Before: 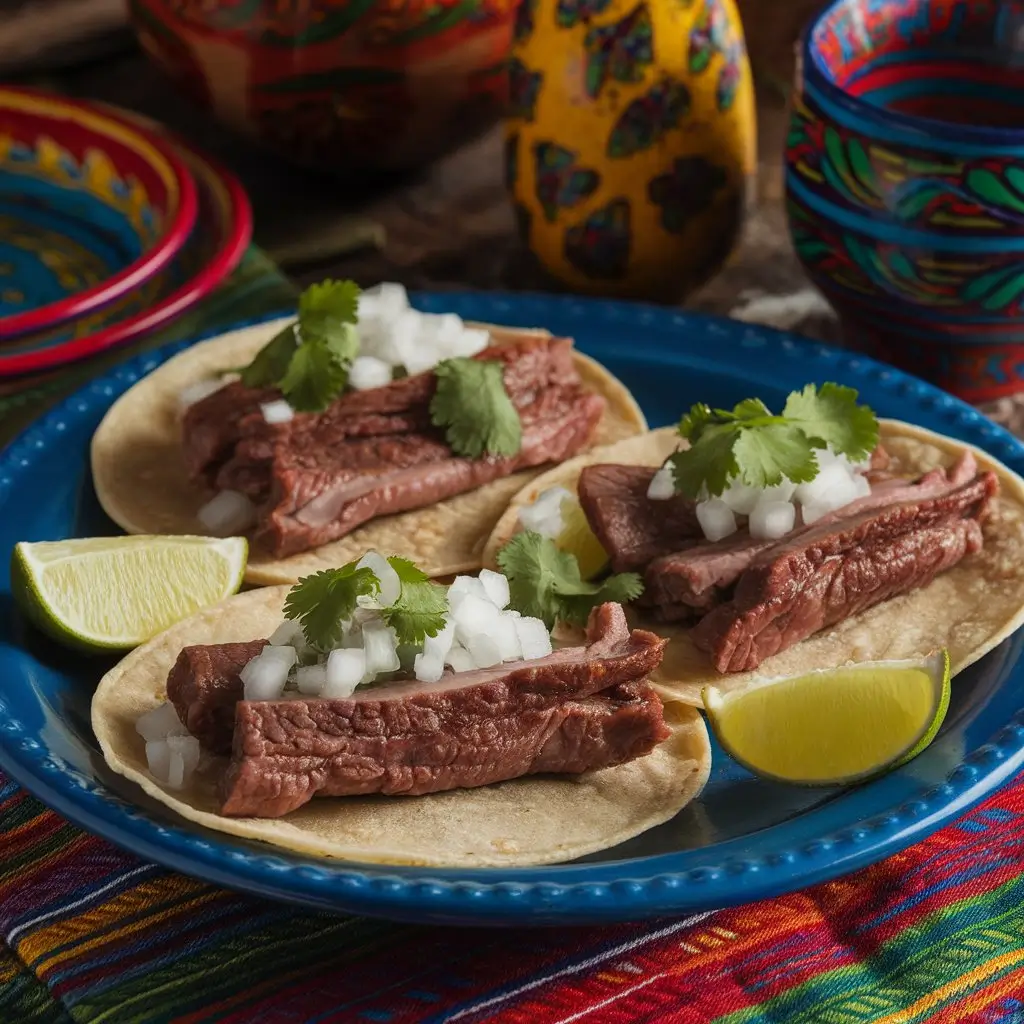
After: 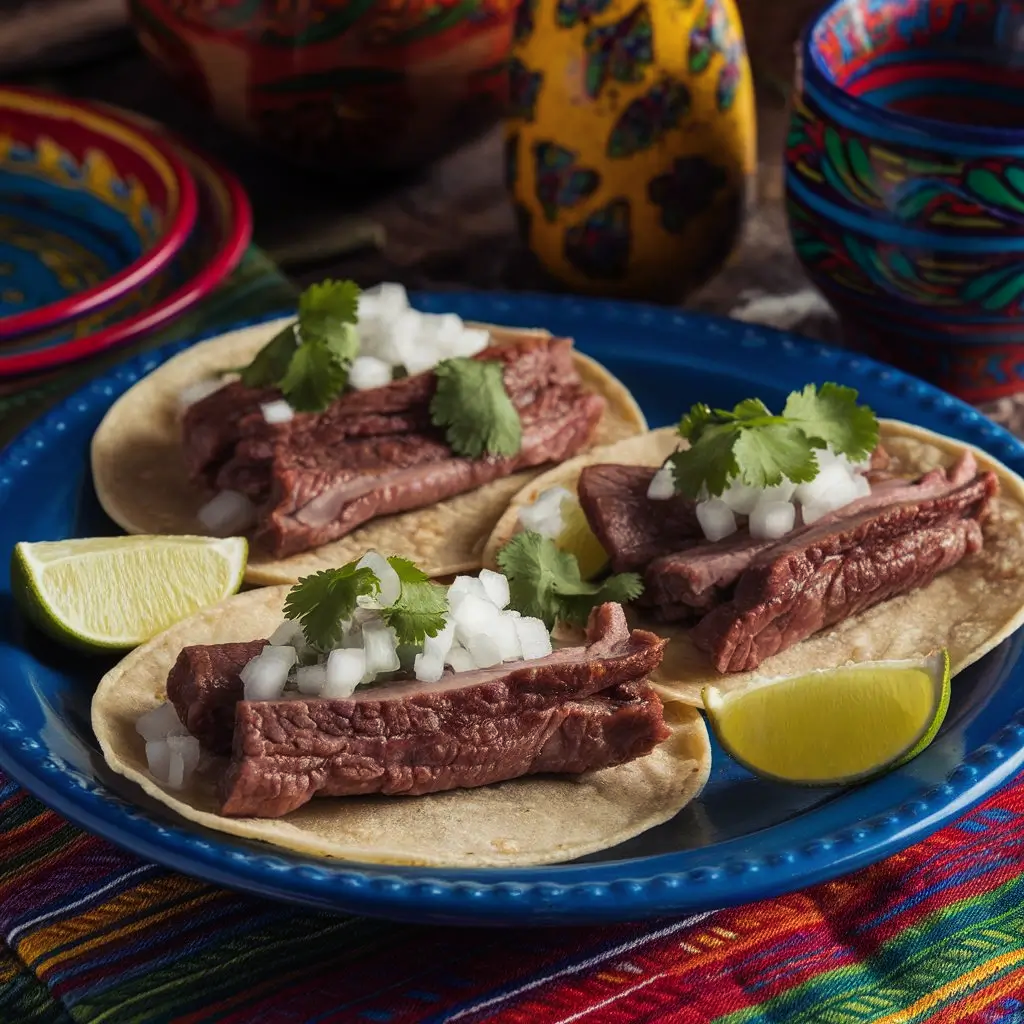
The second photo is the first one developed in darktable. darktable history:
color balance rgb: shadows lift › luminance -21.569%, shadows lift › chroma 6.593%, shadows lift › hue 272.48°, perceptual saturation grading › global saturation 0.983%, contrast 4.878%
